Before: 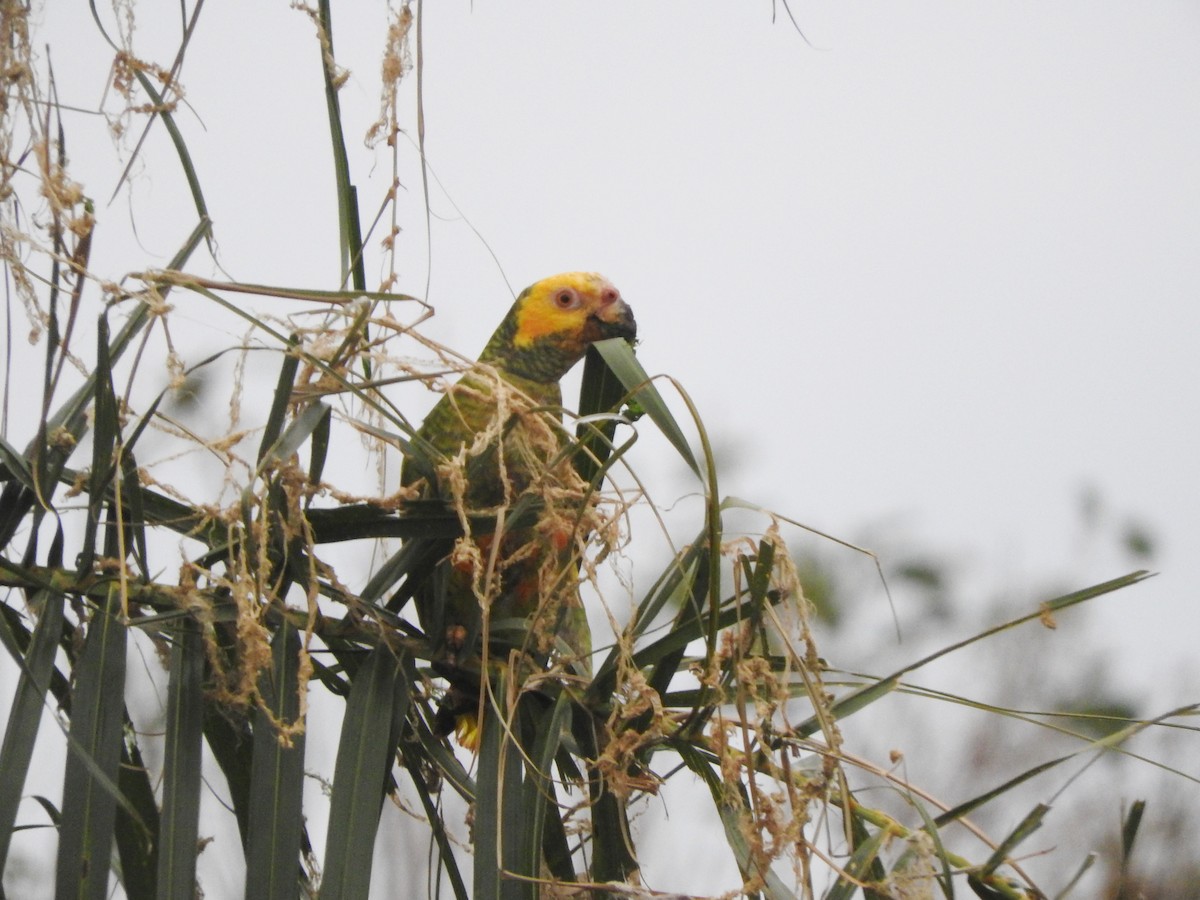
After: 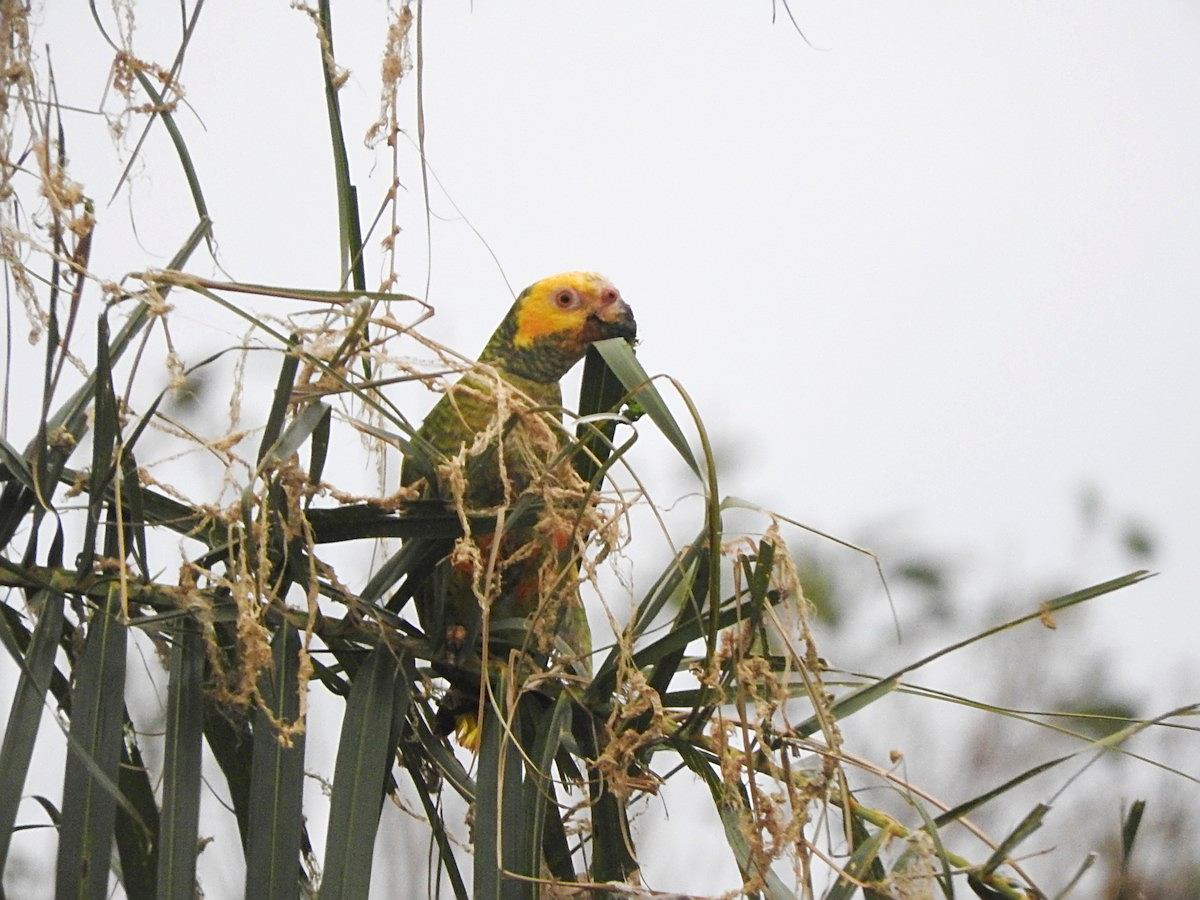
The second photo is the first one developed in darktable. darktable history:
sharpen: on, module defaults
exposure: black level correction 0.001, exposure 0.192 EV, compensate exposure bias true, compensate highlight preservation false
